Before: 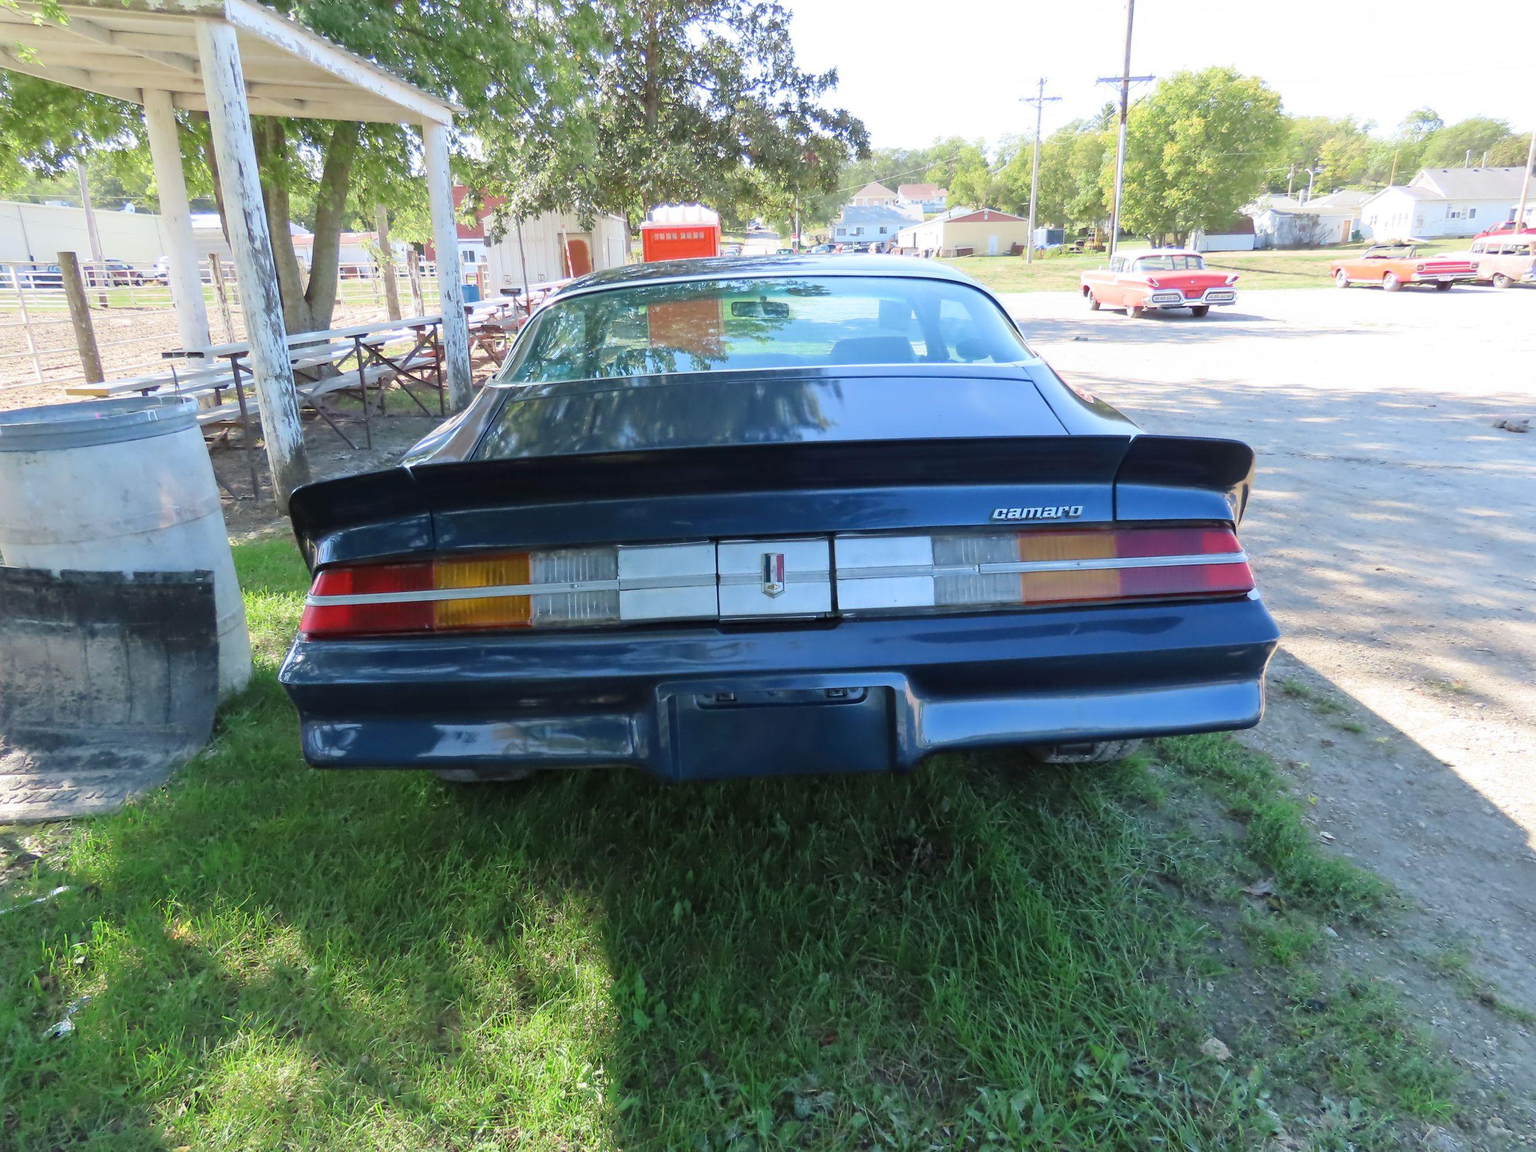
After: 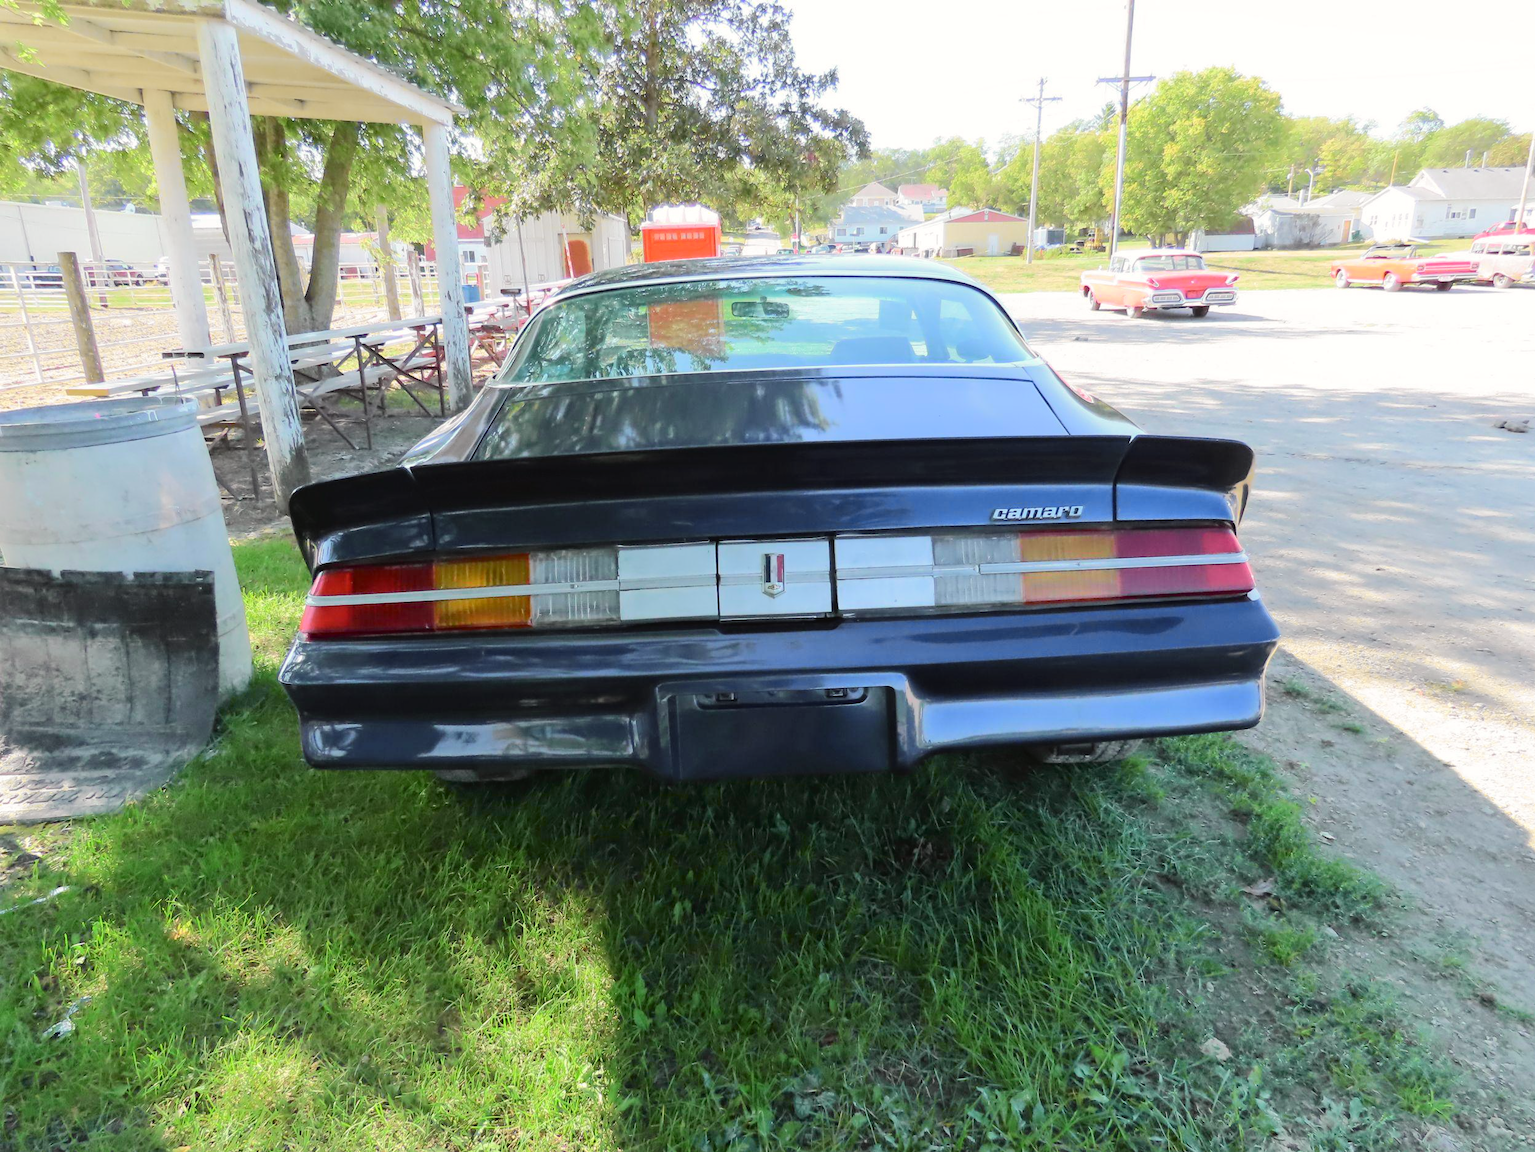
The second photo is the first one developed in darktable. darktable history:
tone curve: curves: ch0 [(0, 0.019) (0.066, 0.054) (0.184, 0.184) (0.369, 0.417) (0.501, 0.586) (0.617, 0.71) (0.743, 0.787) (0.997, 0.997)]; ch1 [(0, 0) (0.187, 0.156) (0.388, 0.372) (0.437, 0.428) (0.474, 0.472) (0.499, 0.5) (0.521, 0.514) (0.548, 0.567) (0.6, 0.629) (0.82, 0.831) (1, 1)]; ch2 [(0, 0) (0.234, 0.227) (0.352, 0.372) (0.459, 0.484) (0.5, 0.505) (0.518, 0.516) (0.529, 0.541) (0.56, 0.594) (0.607, 0.644) (0.74, 0.771) (0.858, 0.873) (0.999, 0.994)], color space Lab, independent channels, preserve colors none
